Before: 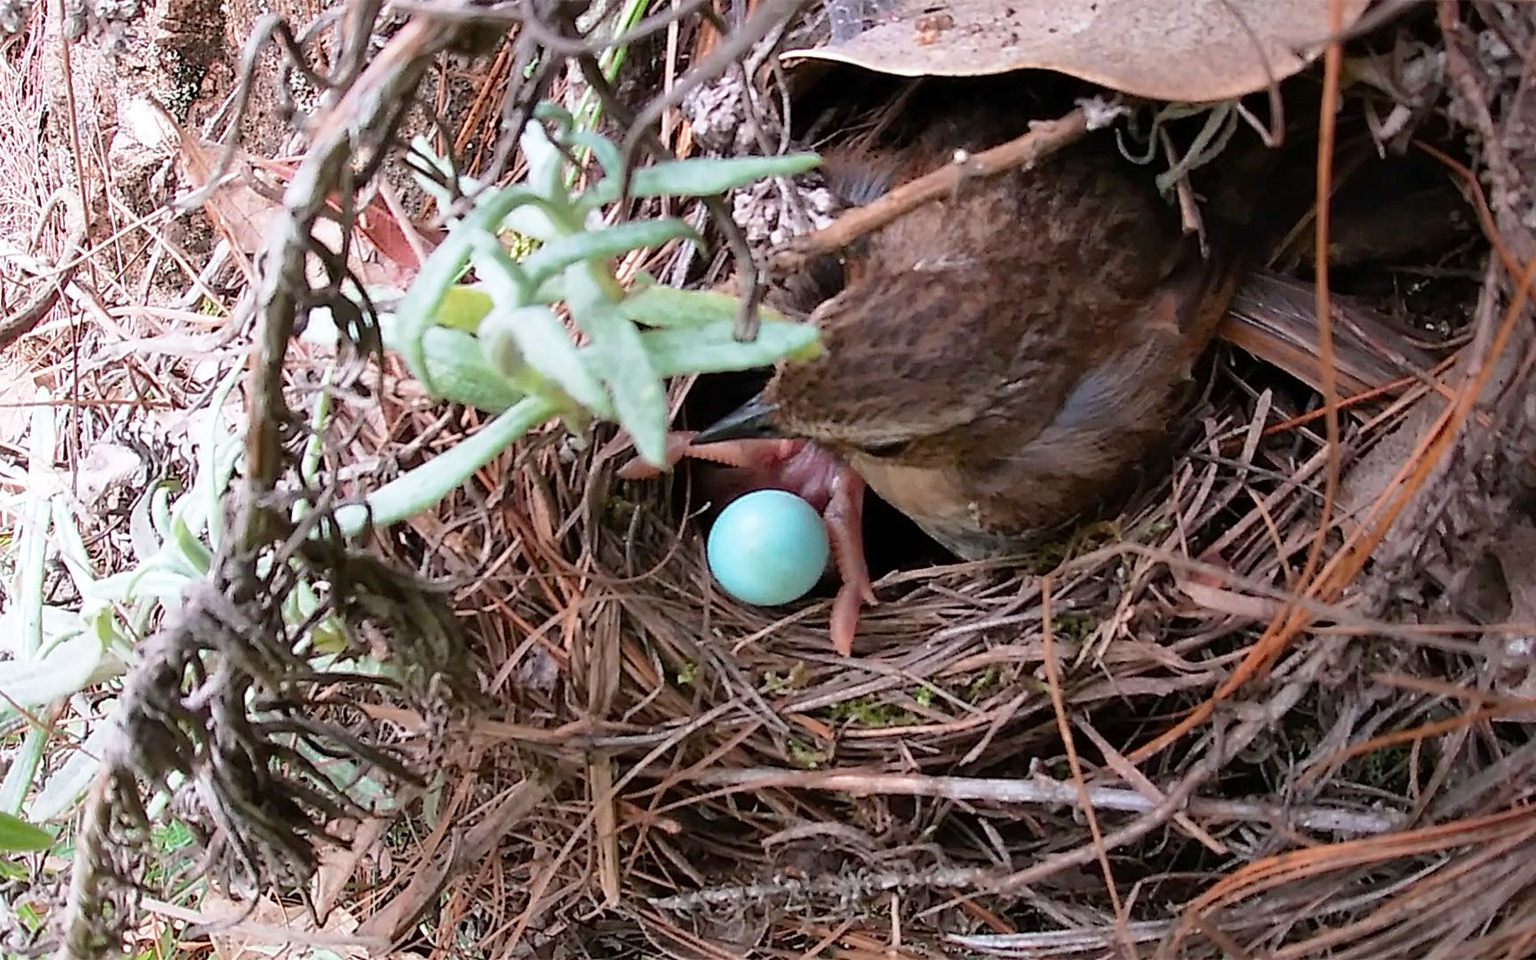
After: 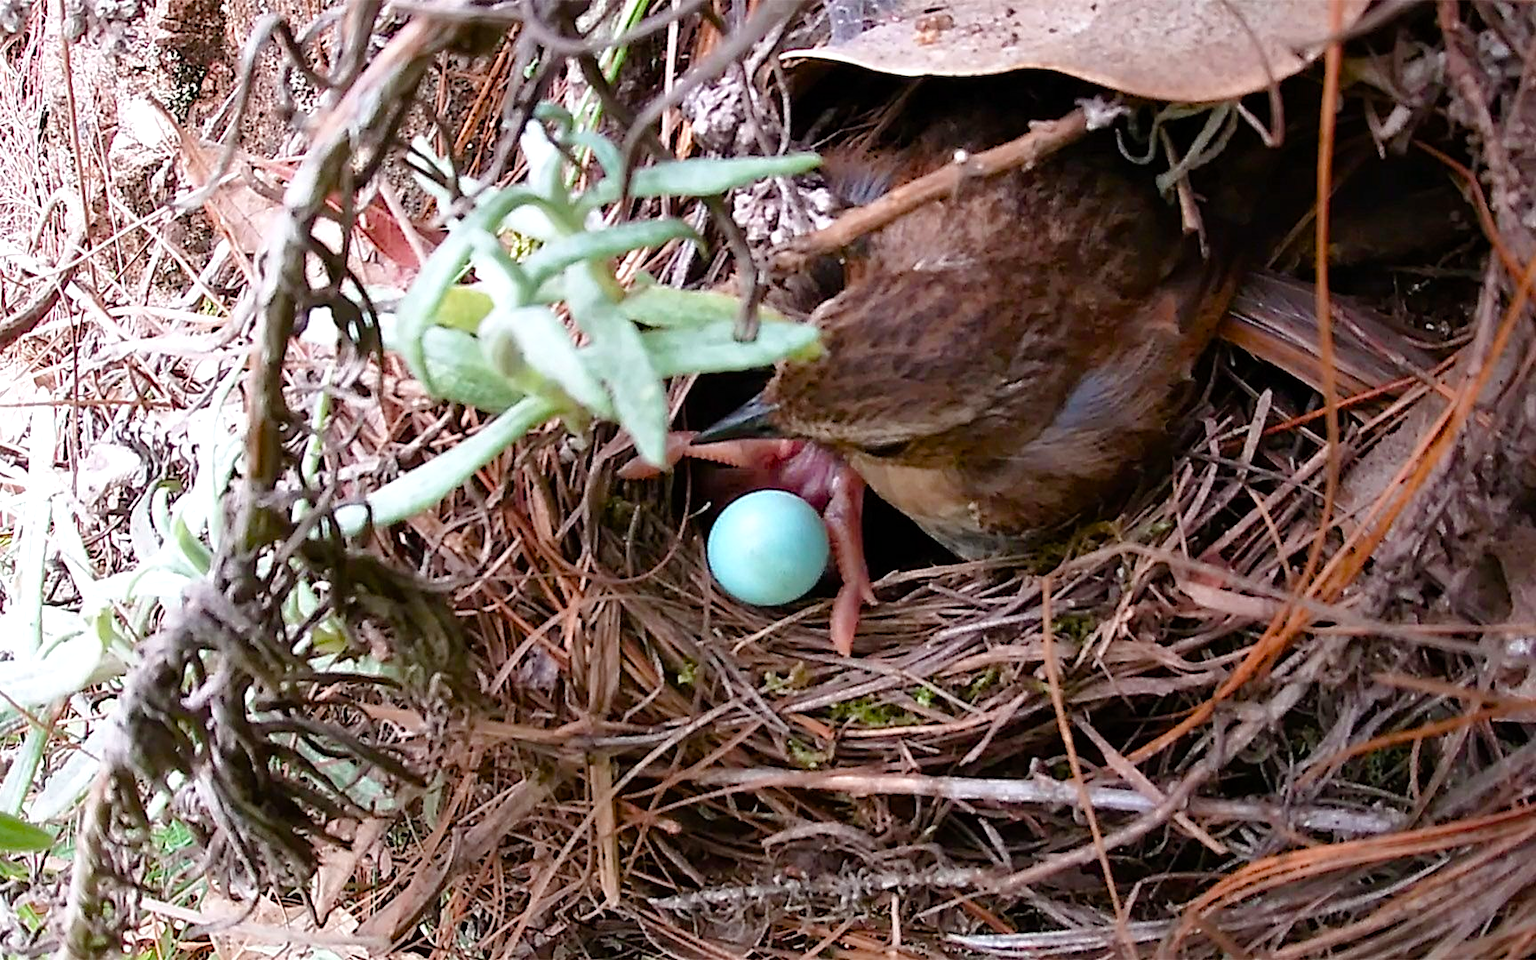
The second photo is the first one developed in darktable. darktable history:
color balance rgb: perceptual saturation grading › global saturation 20%, perceptual saturation grading › highlights -49.797%, perceptual saturation grading › shadows 25.26%, global vibrance 30.26%, contrast 9.443%
